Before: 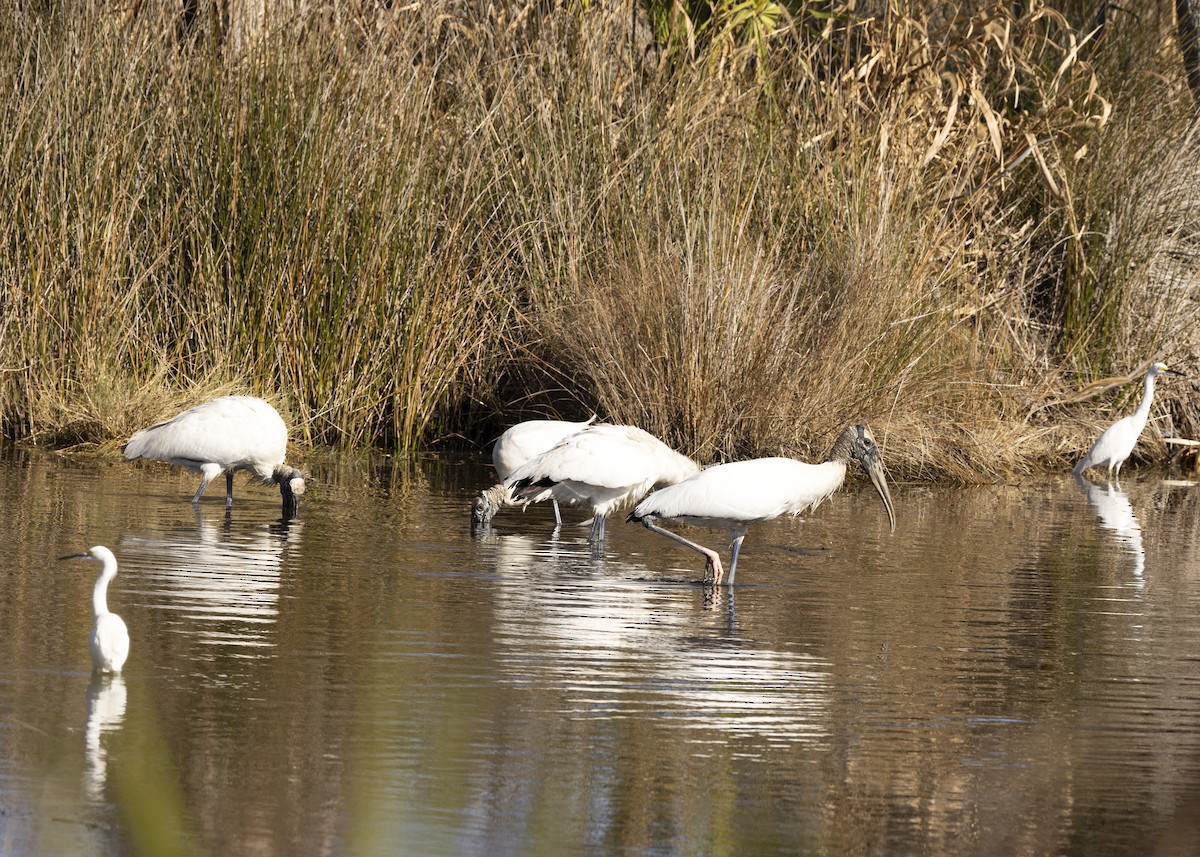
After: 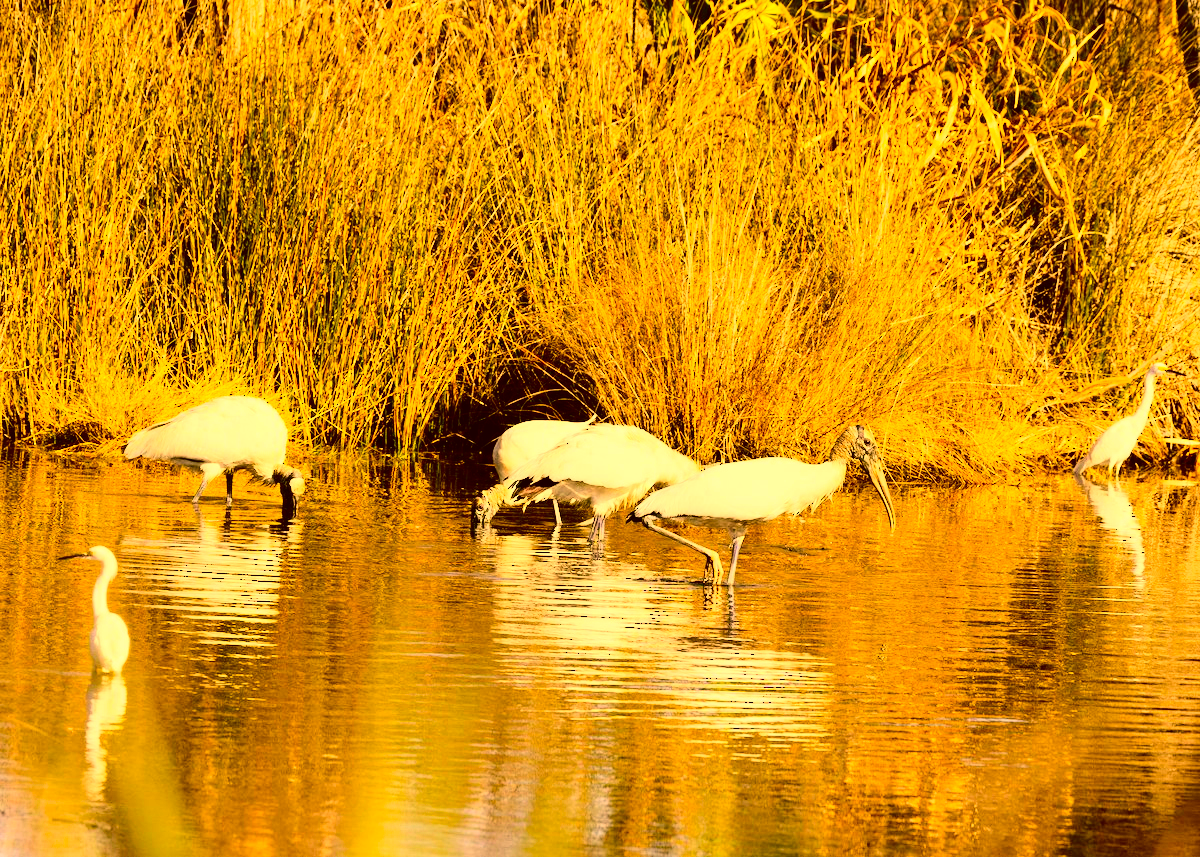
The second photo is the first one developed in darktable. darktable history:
tone curve: curves: ch0 [(0, 0) (0.003, 0.001) (0.011, 0.004) (0.025, 0.009) (0.044, 0.016) (0.069, 0.025) (0.1, 0.036) (0.136, 0.059) (0.177, 0.103) (0.224, 0.175) (0.277, 0.274) (0.335, 0.395) (0.399, 0.52) (0.468, 0.635) (0.543, 0.733) (0.623, 0.817) (0.709, 0.888) (0.801, 0.93) (0.898, 0.964) (1, 1)], color space Lab, independent channels, preserve colors none
color correction: highlights a* 10.44, highlights b* 30.04, shadows a* 2.73, shadows b* 17.51, saturation 1.72
exposure: black level correction 0.001, exposure 0.5 EV, compensate exposure bias true, compensate highlight preservation false
